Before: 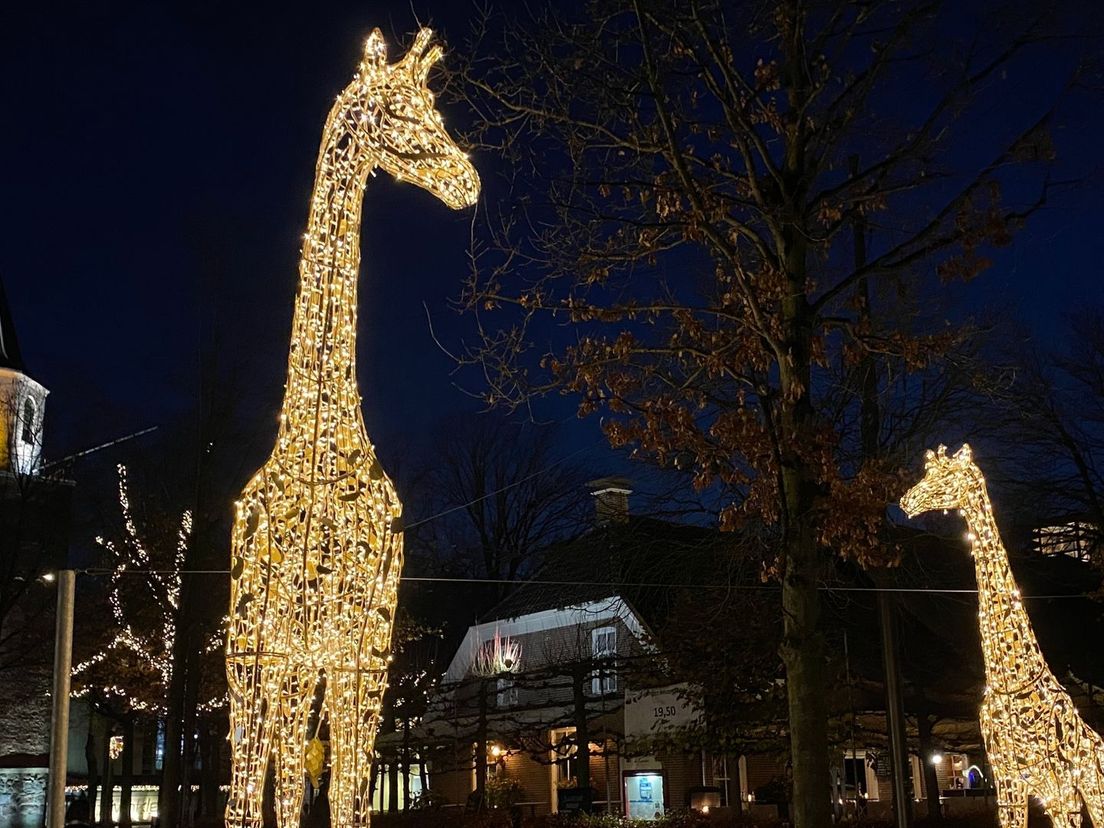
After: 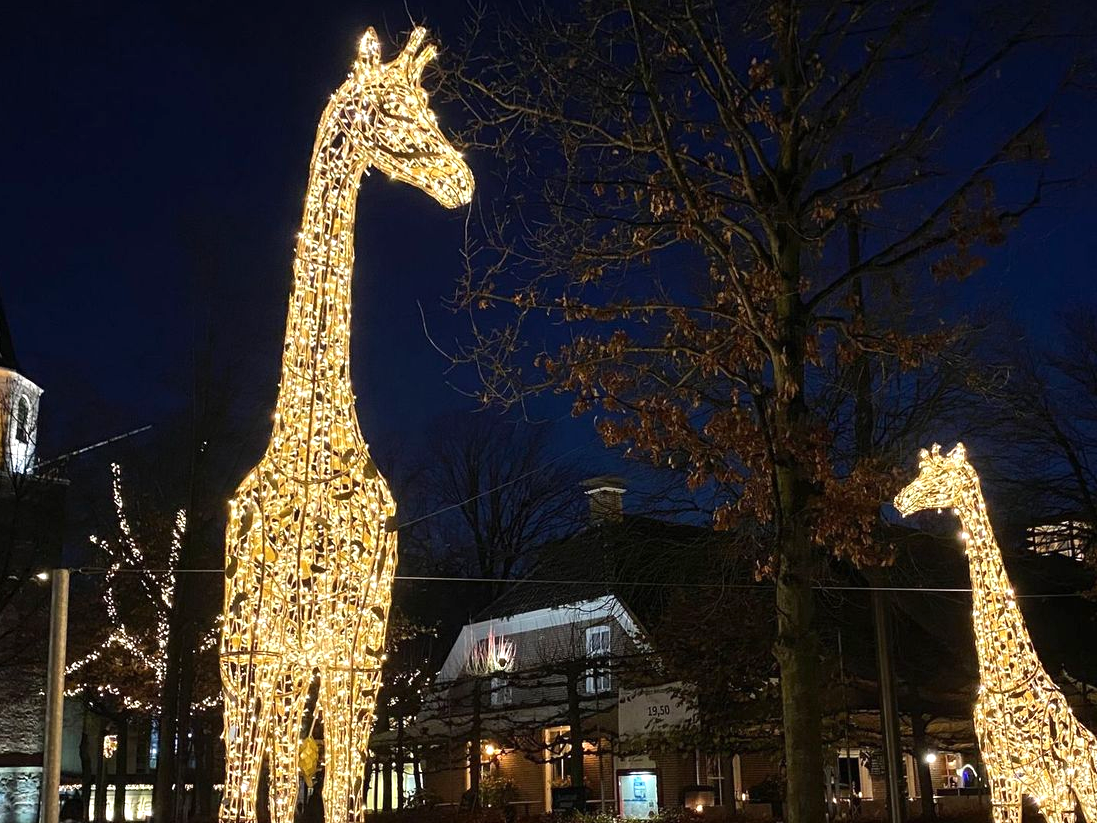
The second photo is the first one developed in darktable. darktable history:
crop and rotate: left 0.614%, top 0.179%, bottom 0.309%
exposure: black level correction 0, exposure 0.5 EV, compensate exposure bias true, compensate highlight preservation false
color balance rgb: on, module defaults
